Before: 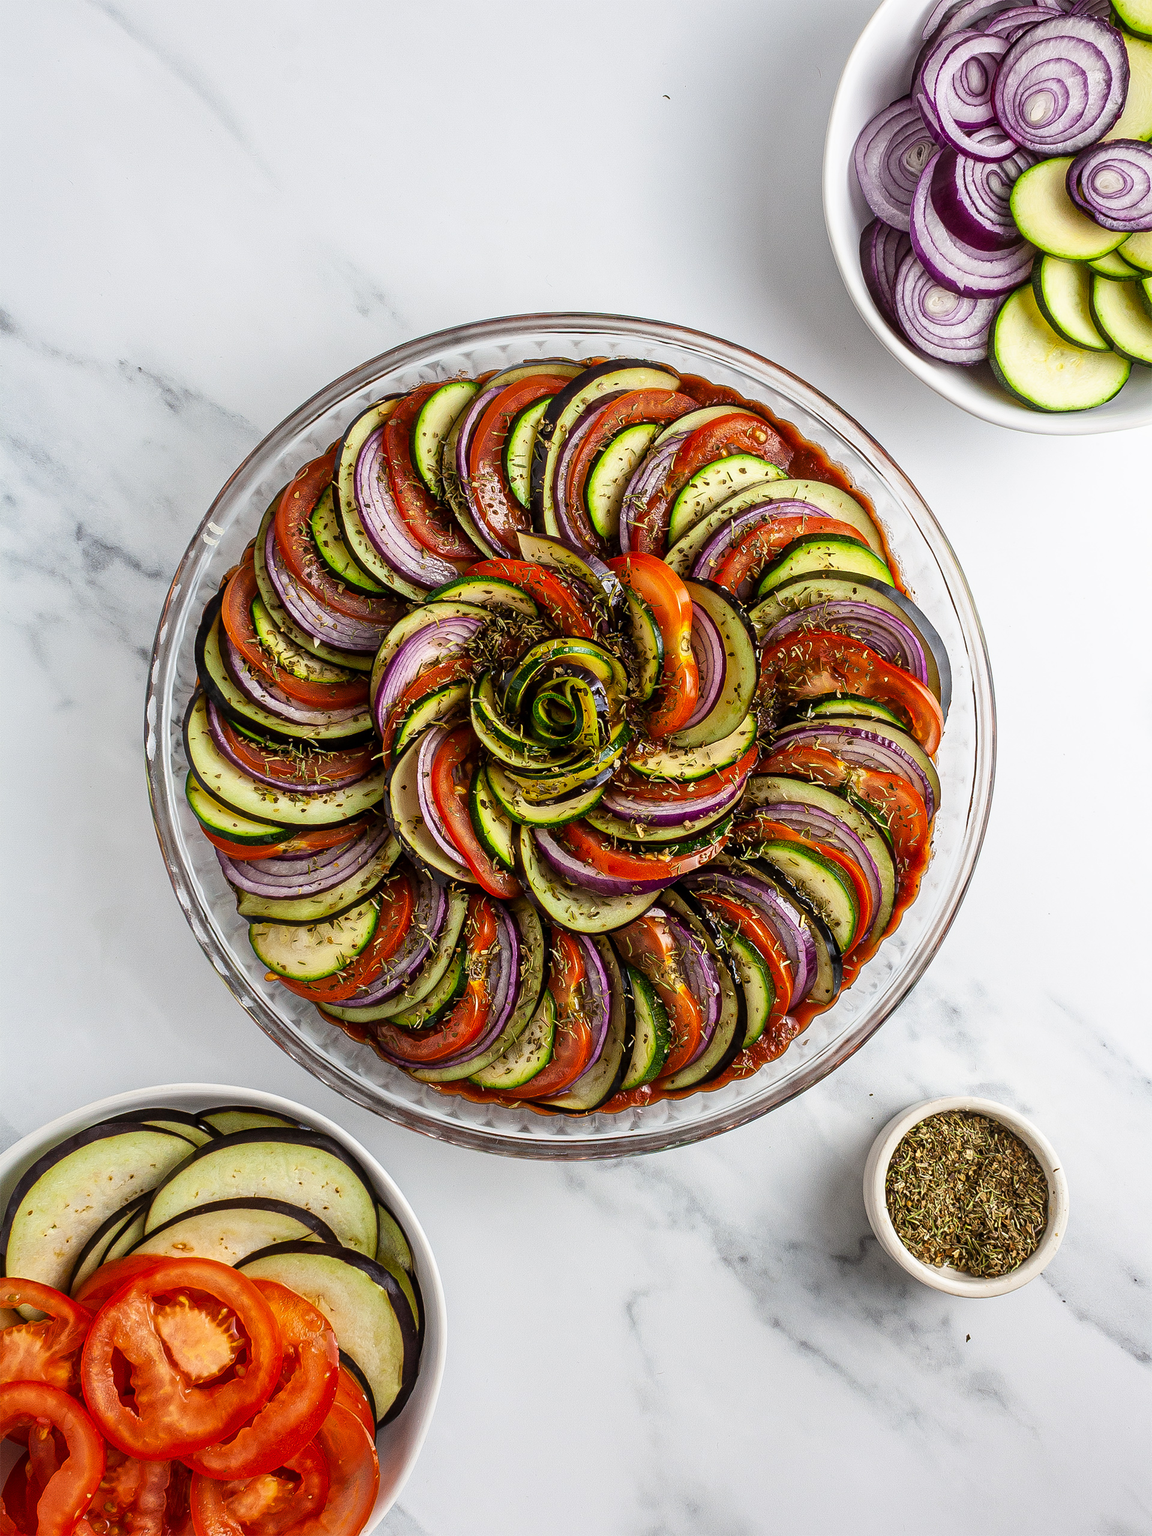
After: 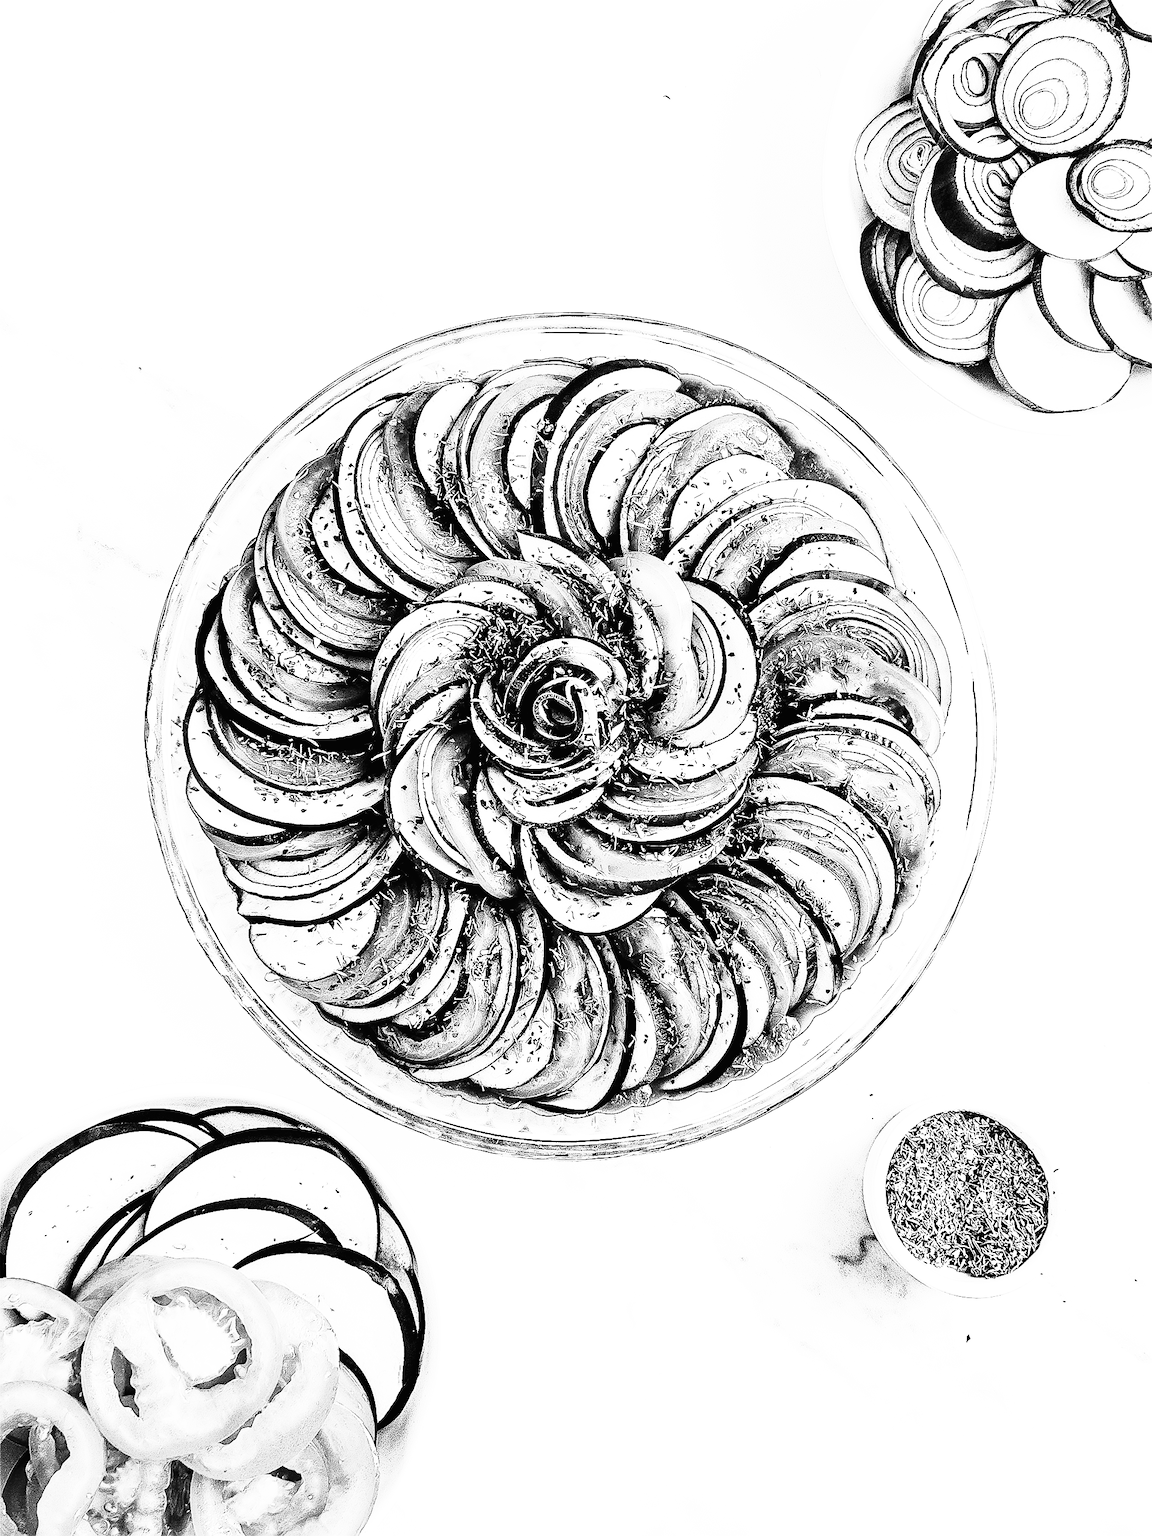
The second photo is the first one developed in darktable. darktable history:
sharpen: on, module defaults
tone curve: curves: ch0 [(0.016, 0.011) (0.094, 0.016) (0.469, 0.508) (0.721, 0.862) (1, 1)], color space Lab, linked channels, preserve colors none
contrast brightness saturation: contrast 0.53, brightness 0.47, saturation -1
base curve: curves: ch0 [(0, 0.003) (0.001, 0.002) (0.006, 0.004) (0.02, 0.022) (0.048, 0.086) (0.094, 0.234) (0.162, 0.431) (0.258, 0.629) (0.385, 0.8) (0.548, 0.918) (0.751, 0.988) (1, 1)], preserve colors none
haze removal: compatibility mode true, adaptive false
